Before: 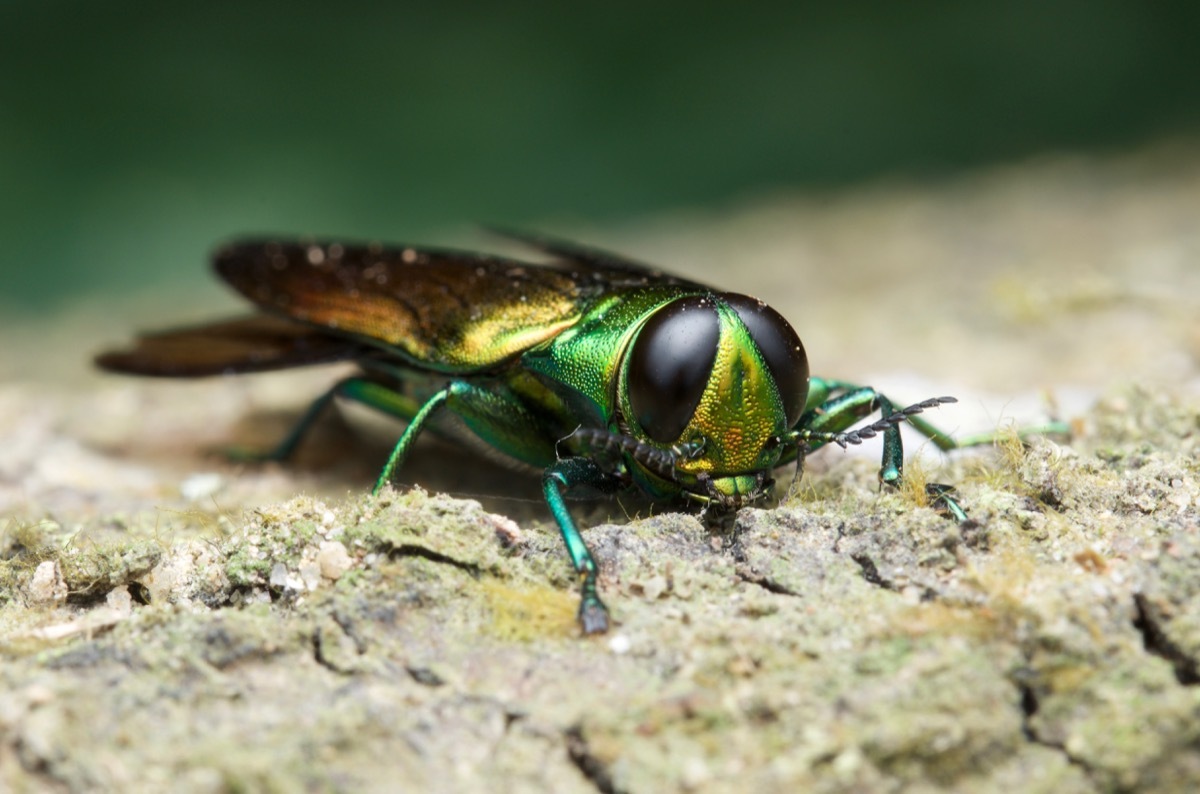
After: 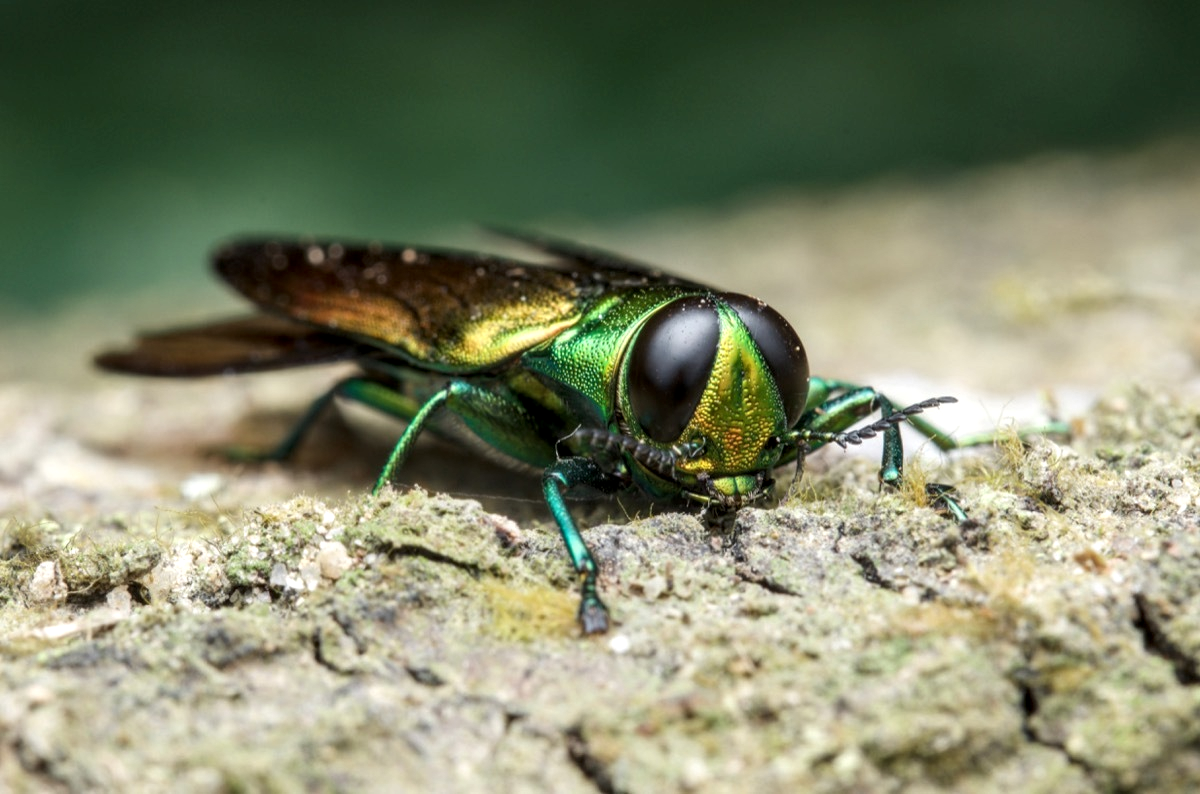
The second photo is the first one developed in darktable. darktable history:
local contrast: highlights 62%, detail 143%, midtone range 0.428
